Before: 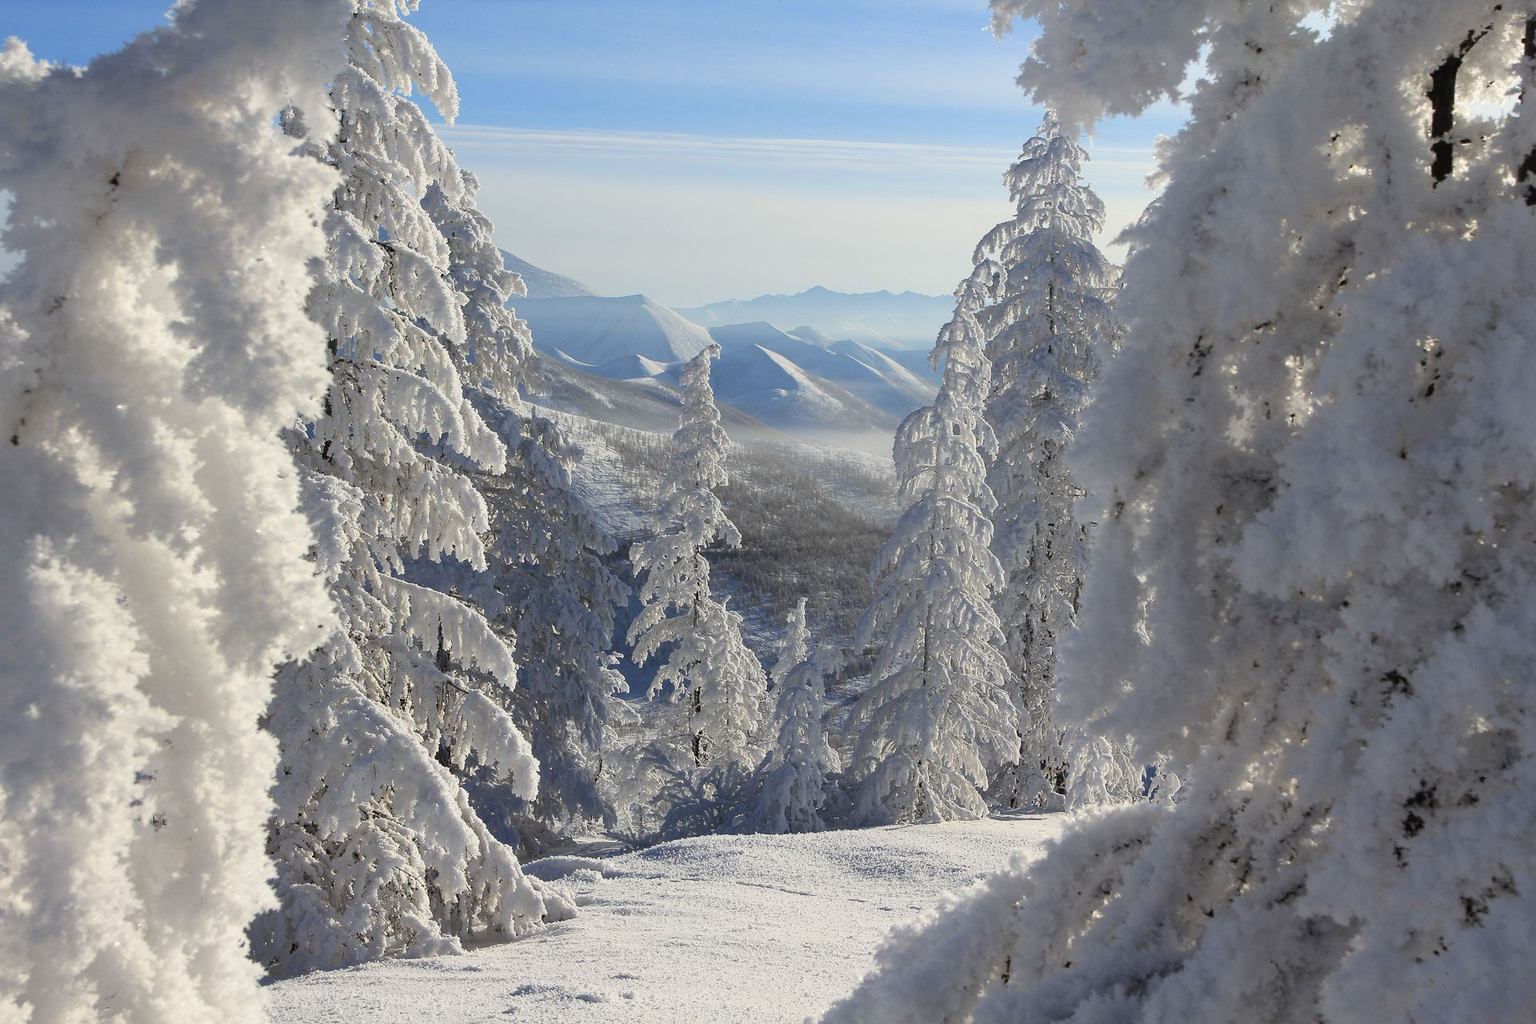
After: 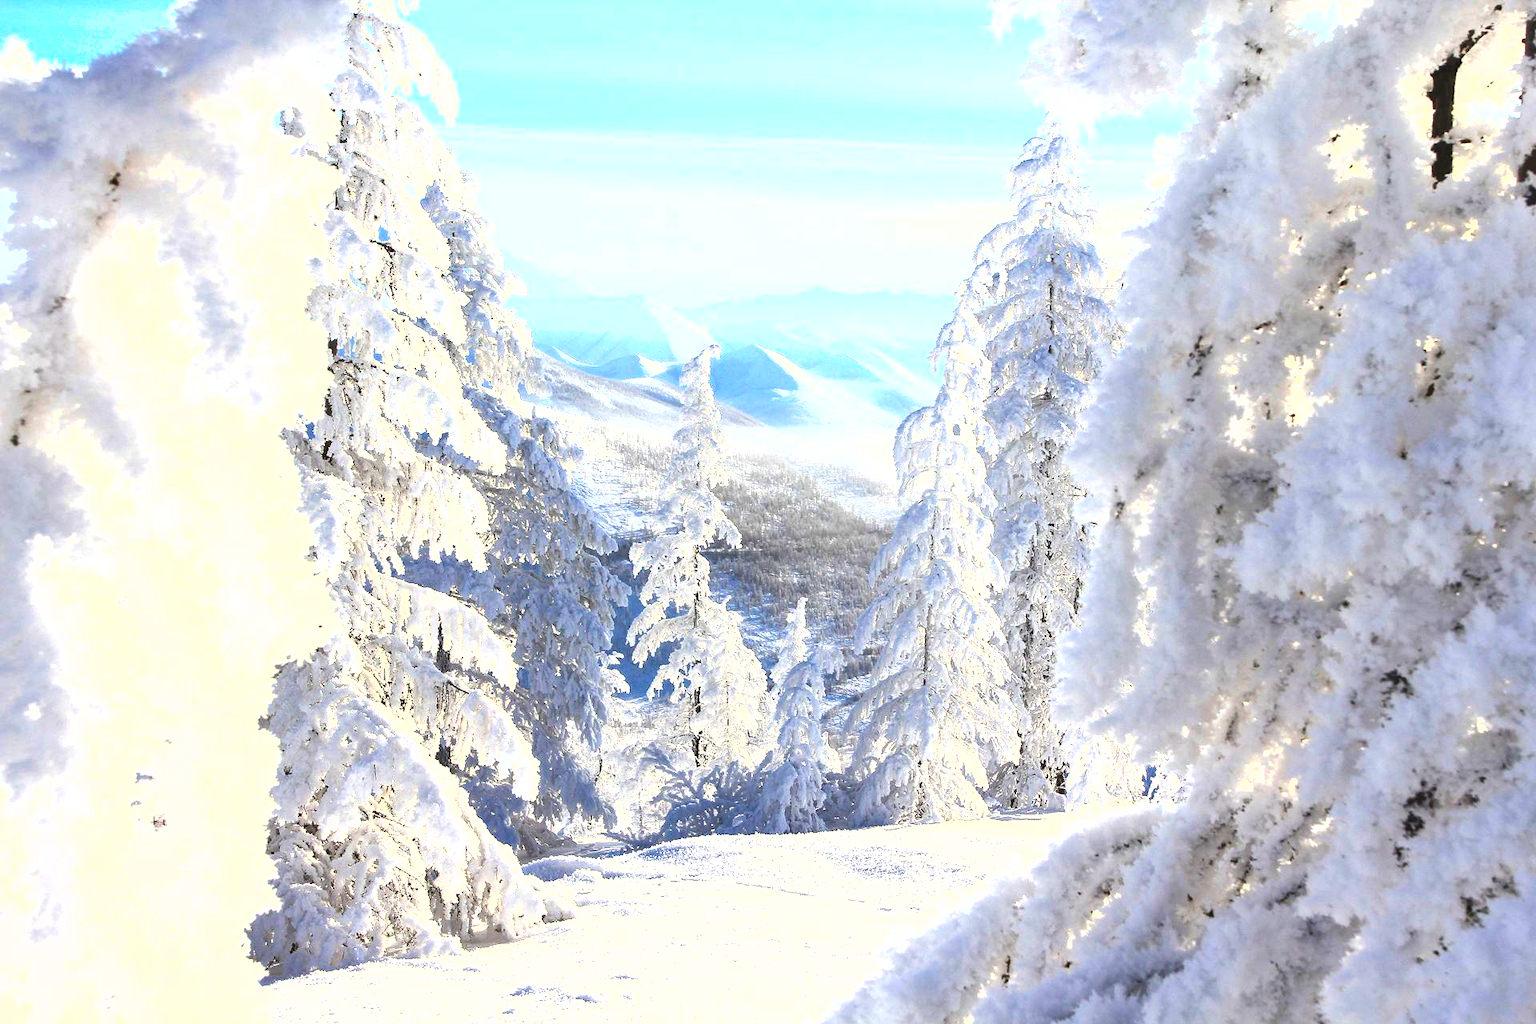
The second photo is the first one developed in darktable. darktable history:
shadows and highlights: shadows 29.32, highlights -29.32, low approximation 0.01, soften with gaussian
color balance rgb: perceptual saturation grading › global saturation 30%, global vibrance 20%
exposure: black level correction 0, exposure 1.9 EV, compensate highlight preservation false
